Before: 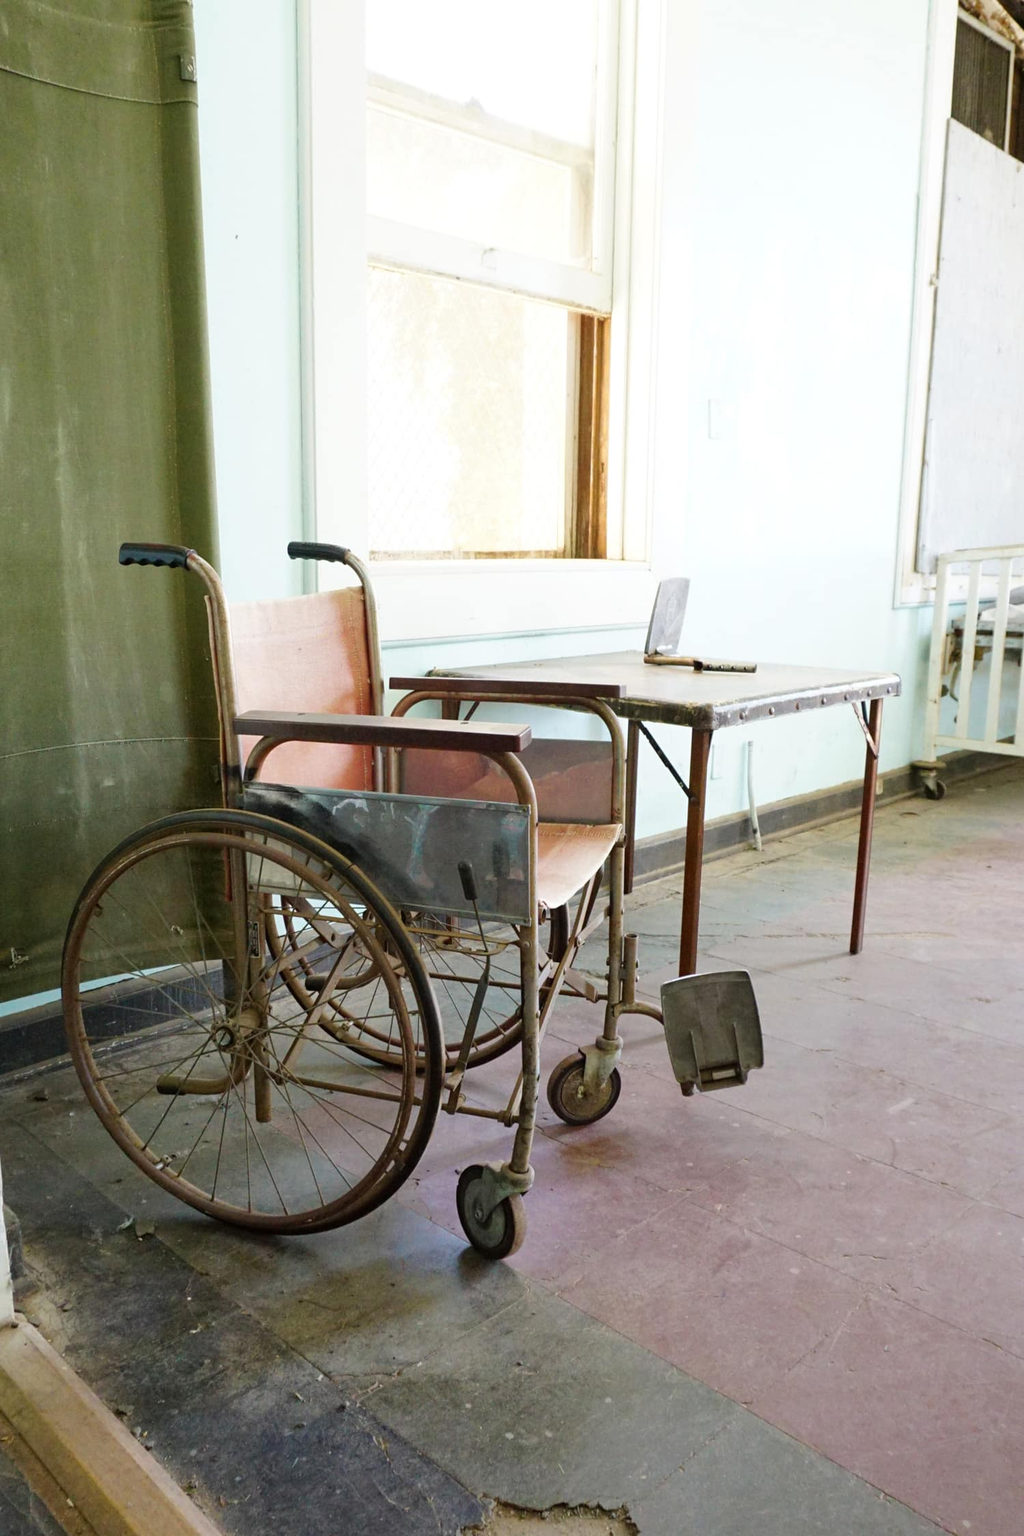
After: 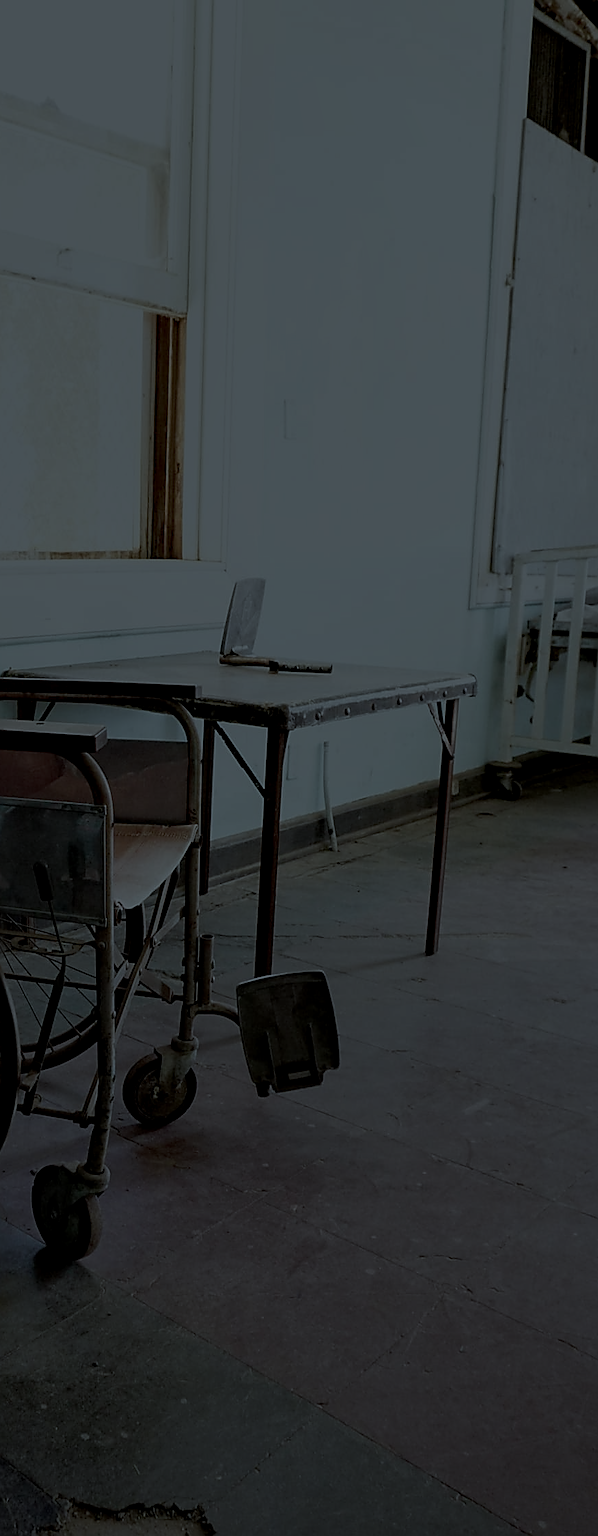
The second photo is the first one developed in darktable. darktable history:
local contrast: detail 130%
color correction: highlights a* -12.61, highlights b* -17.53, saturation 0.71
sharpen: radius 1.647, amount 1.307
exposure: exposure -1.967 EV, compensate exposure bias true, compensate highlight preservation false
crop: left 41.53%
